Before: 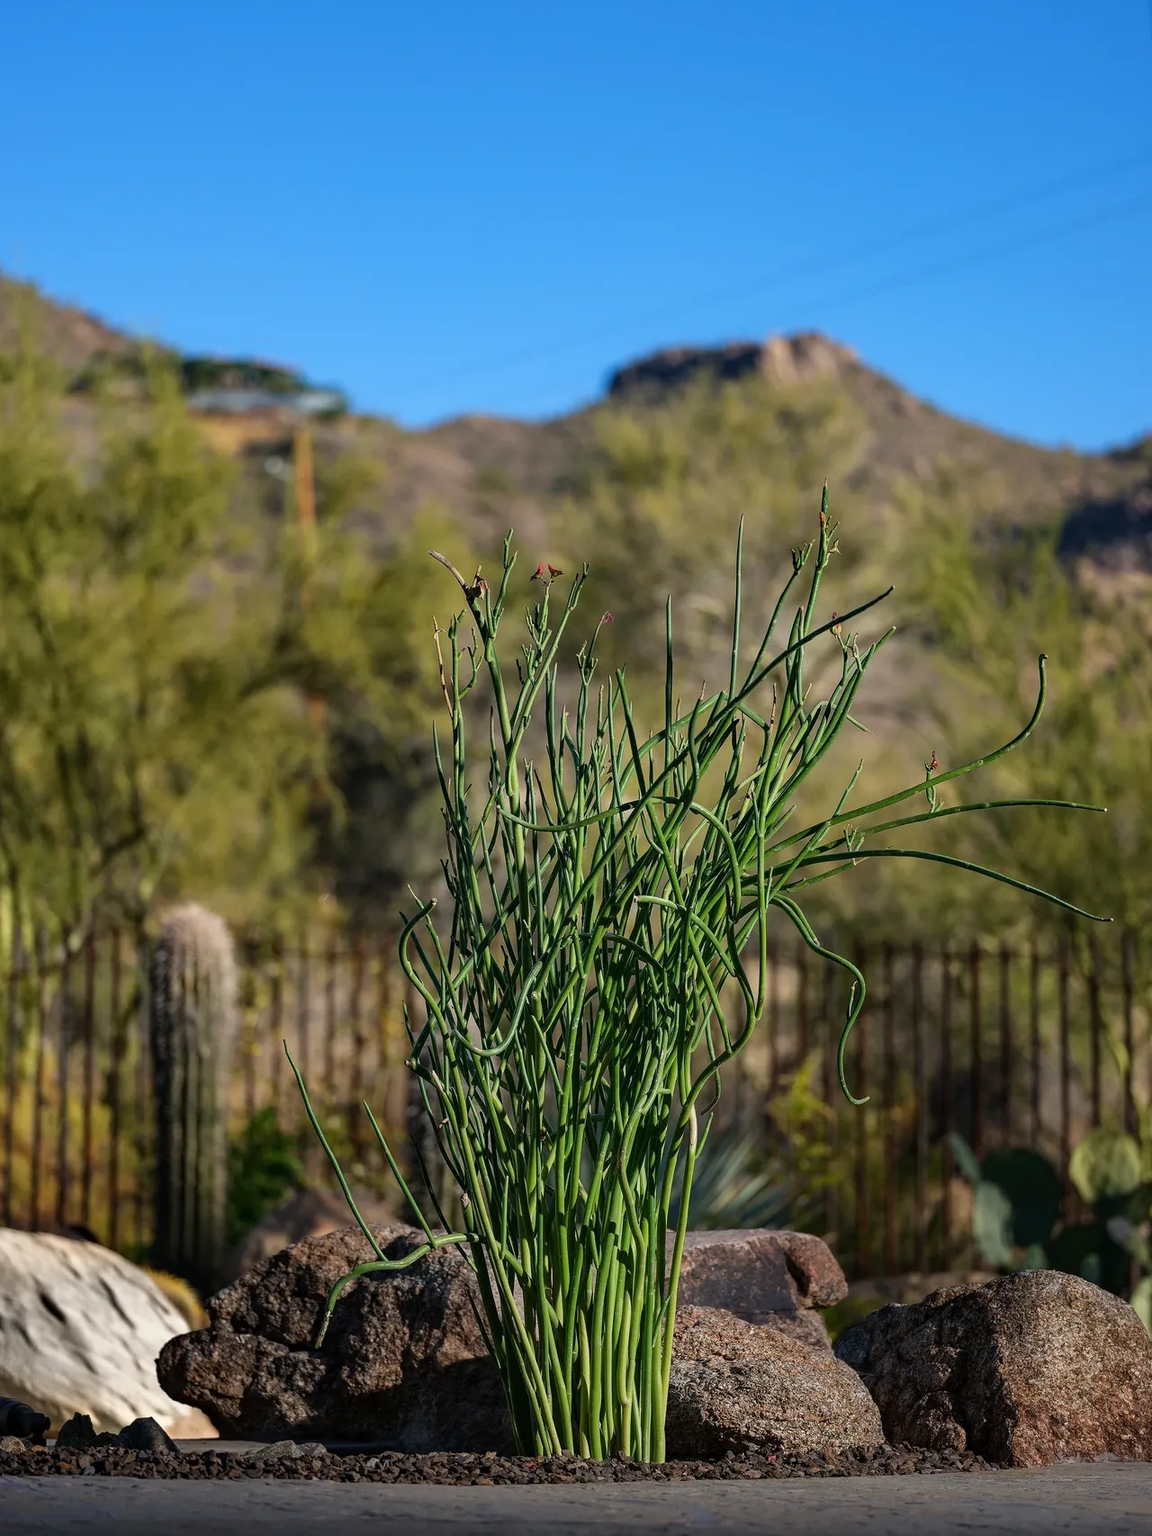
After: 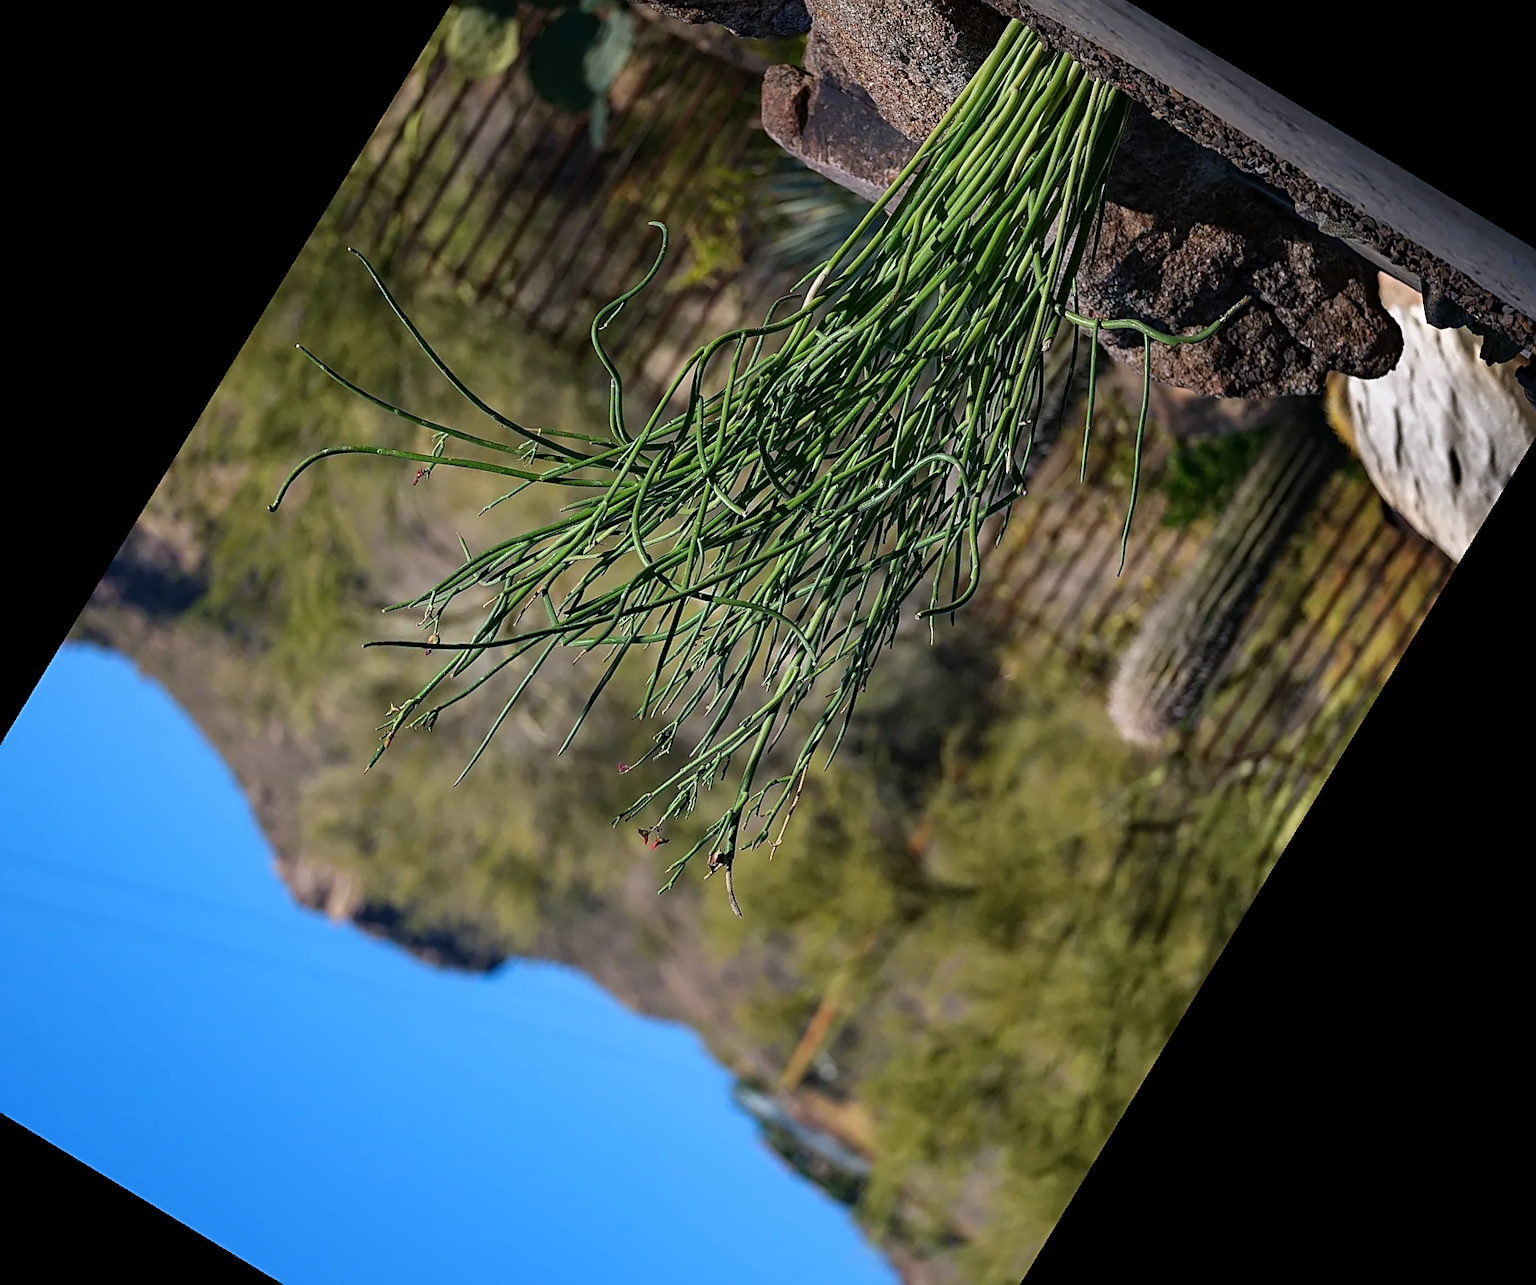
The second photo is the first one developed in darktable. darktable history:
color calibration: illuminant as shot in camera, x 0.358, y 0.373, temperature 4628.91 K
crop and rotate: angle 148.68°, left 9.111%, top 15.603%, right 4.588%, bottom 17.041%
sharpen: on, module defaults
